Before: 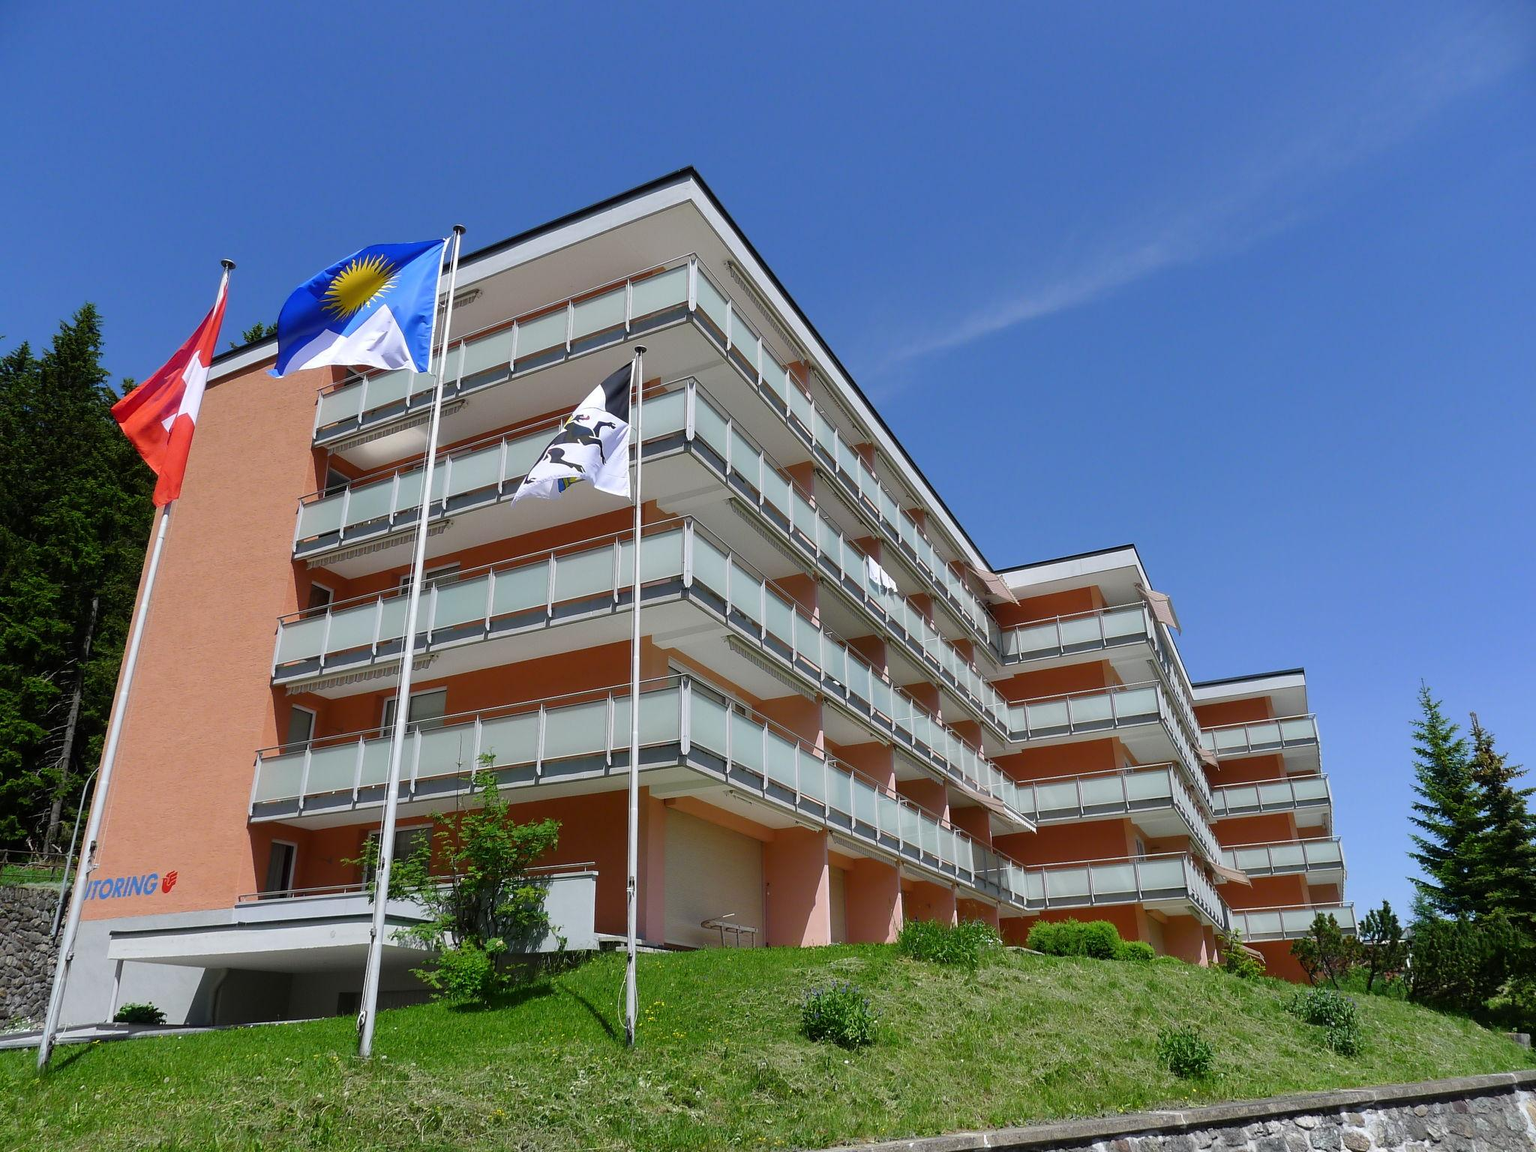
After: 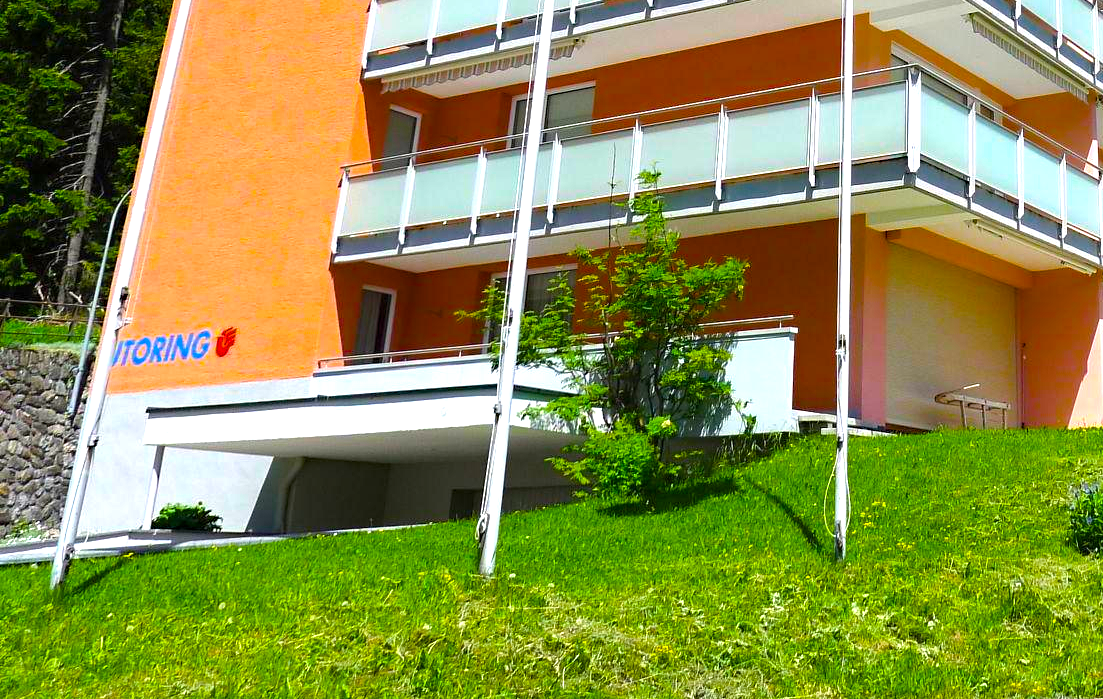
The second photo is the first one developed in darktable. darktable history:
crop and rotate: top 54.355%, right 46.097%, bottom 0.116%
haze removal: compatibility mode true
exposure: exposure 0.663 EV, compensate highlight preservation false
shadows and highlights: radius 329.48, shadows 54.65, highlights -98.82, compress 94.62%, soften with gaussian
color balance rgb: perceptual saturation grading › global saturation 75.628%, perceptual saturation grading › shadows -29.84%, perceptual brilliance grading › global brilliance 11.844%, global vibrance 20%
